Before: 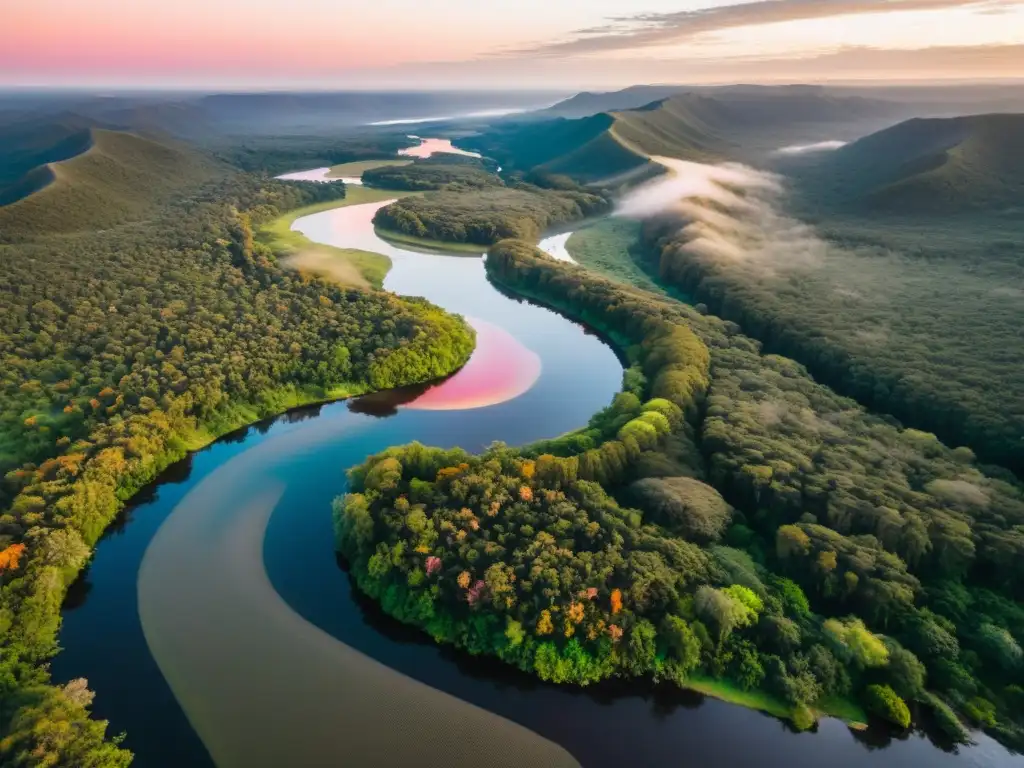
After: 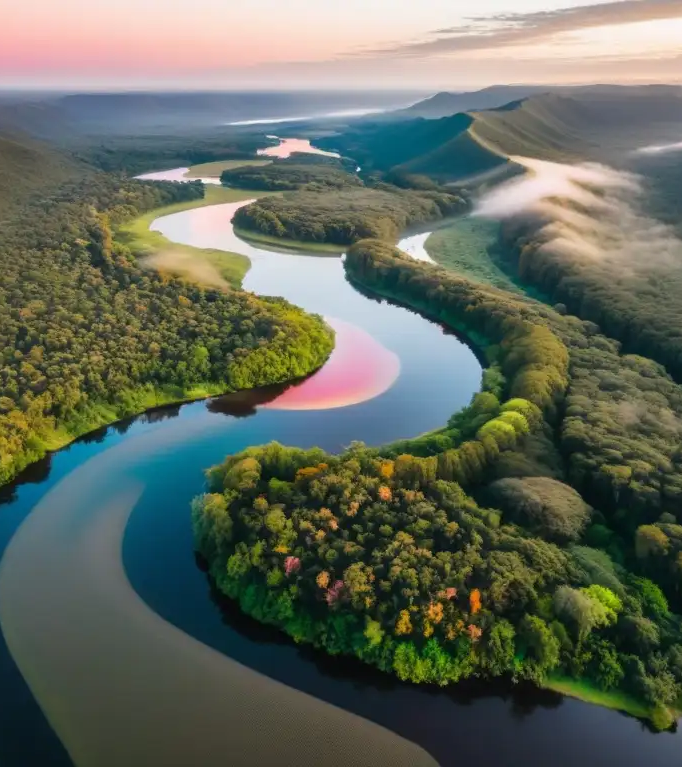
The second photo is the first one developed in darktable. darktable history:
crop and rotate: left 13.846%, right 19.536%
